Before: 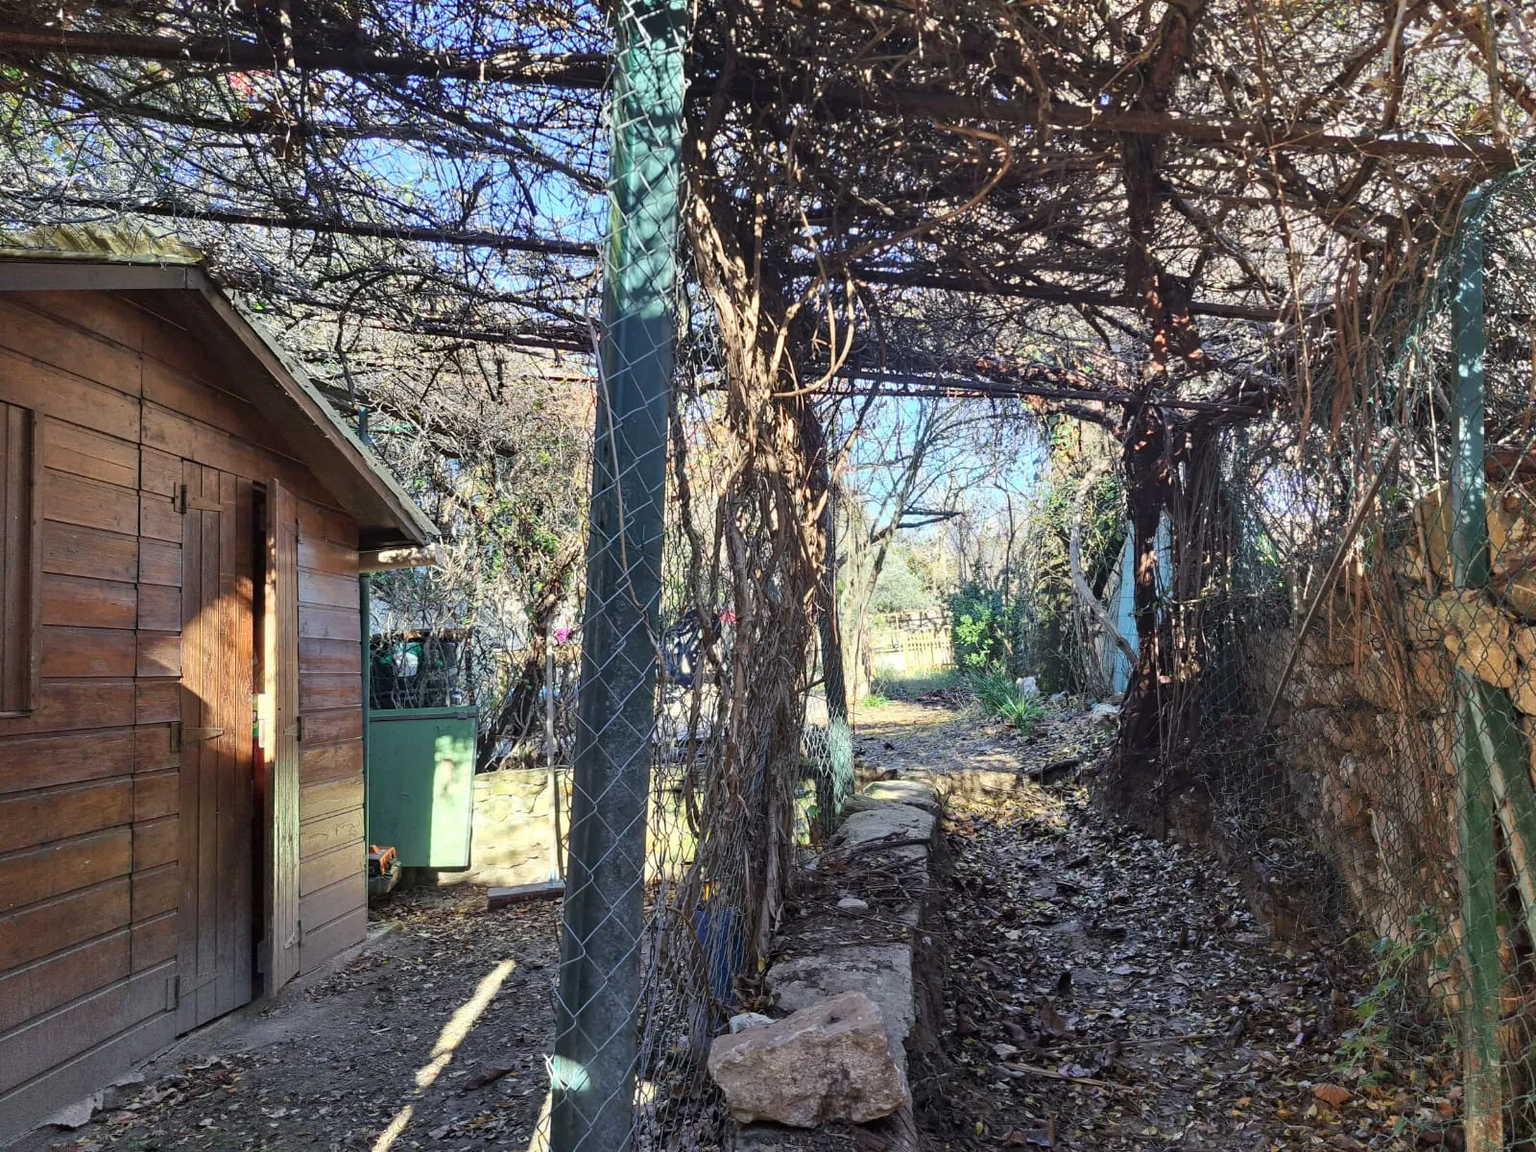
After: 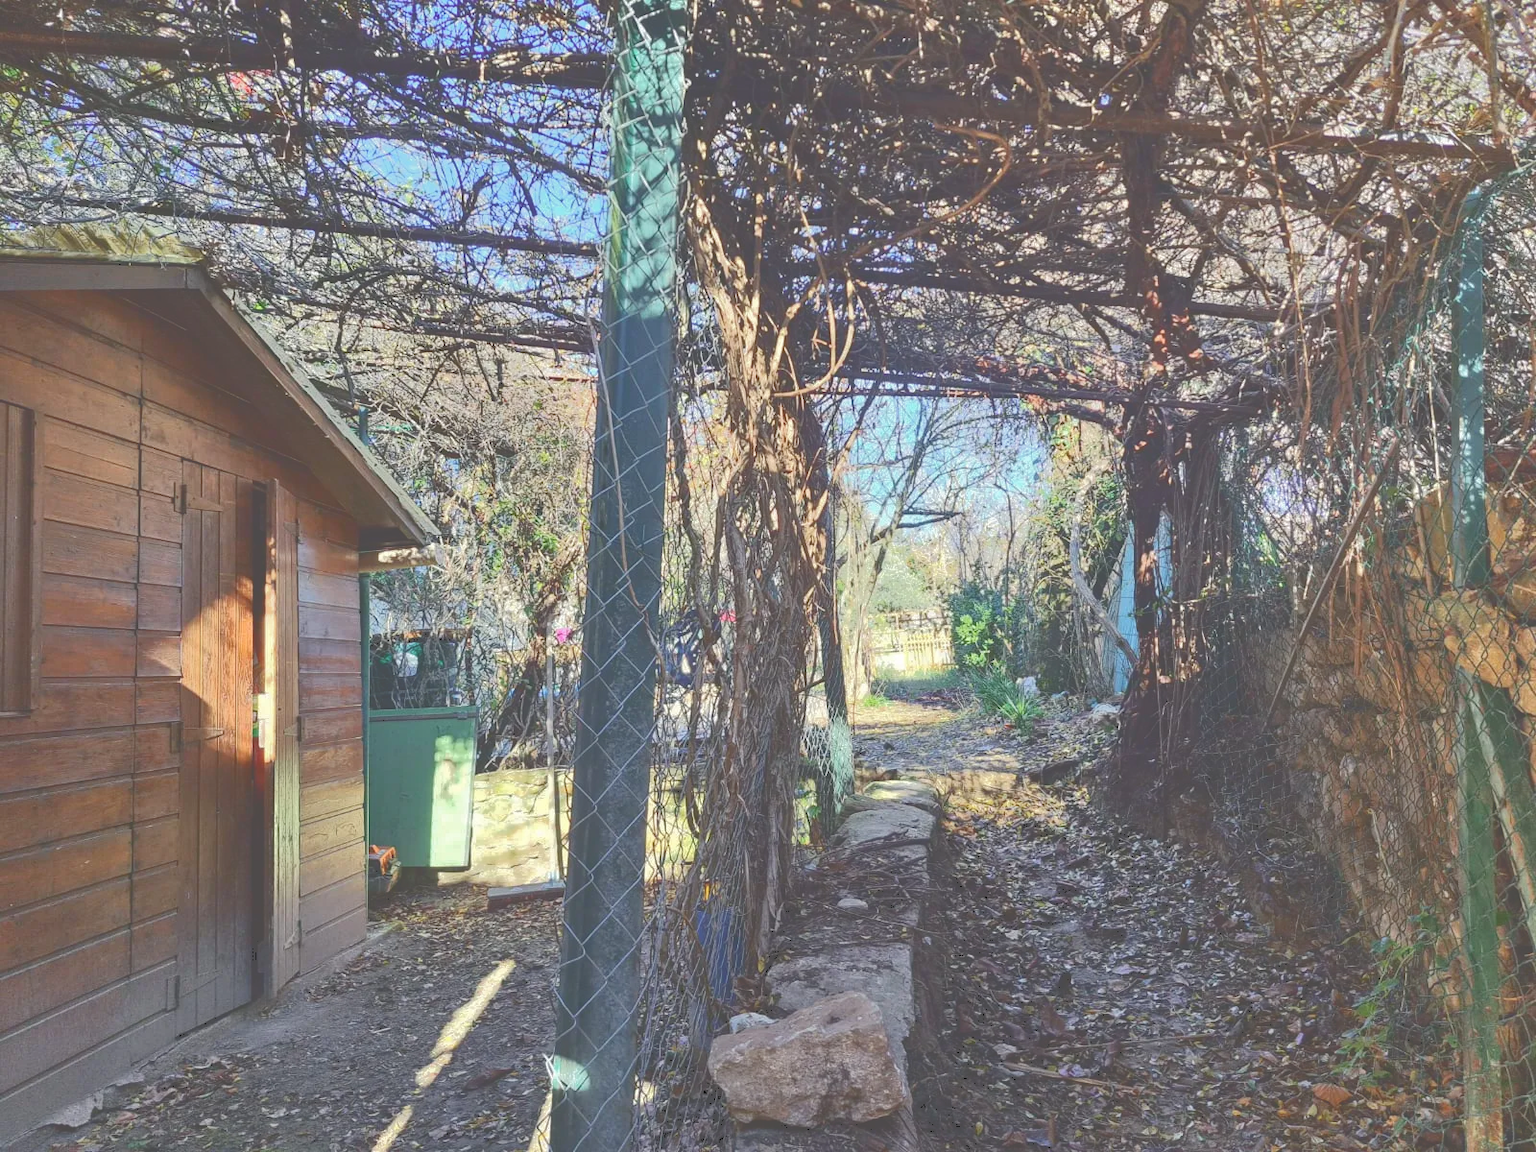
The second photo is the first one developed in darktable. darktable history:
tone curve: curves: ch0 [(0, 0) (0.003, 0.313) (0.011, 0.317) (0.025, 0.317) (0.044, 0.322) (0.069, 0.327) (0.1, 0.335) (0.136, 0.347) (0.177, 0.364) (0.224, 0.384) (0.277, 0.421) (0.335, 0.459) (0.399, 0.501) (0.468, 0.554) (0.543, 0.611) (0.623, 0.679) (0.709, 0.751) (0.801, 0.804) (0.898, 0.844) (1, 1)], color space Lab, independent channels, preserve colors none
